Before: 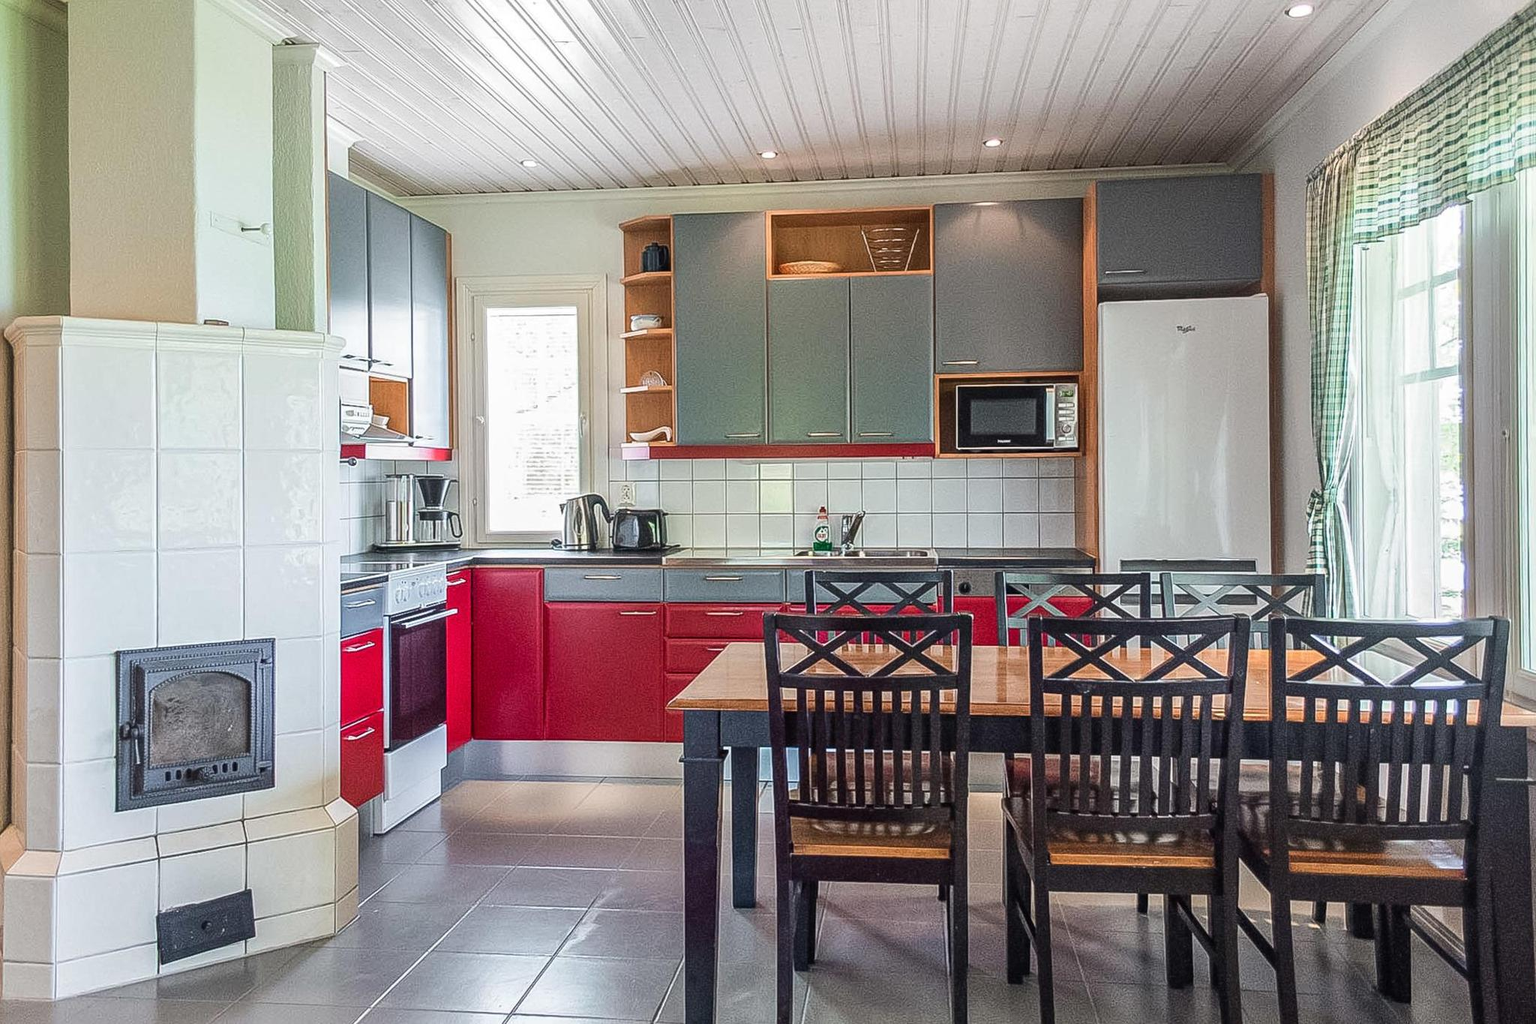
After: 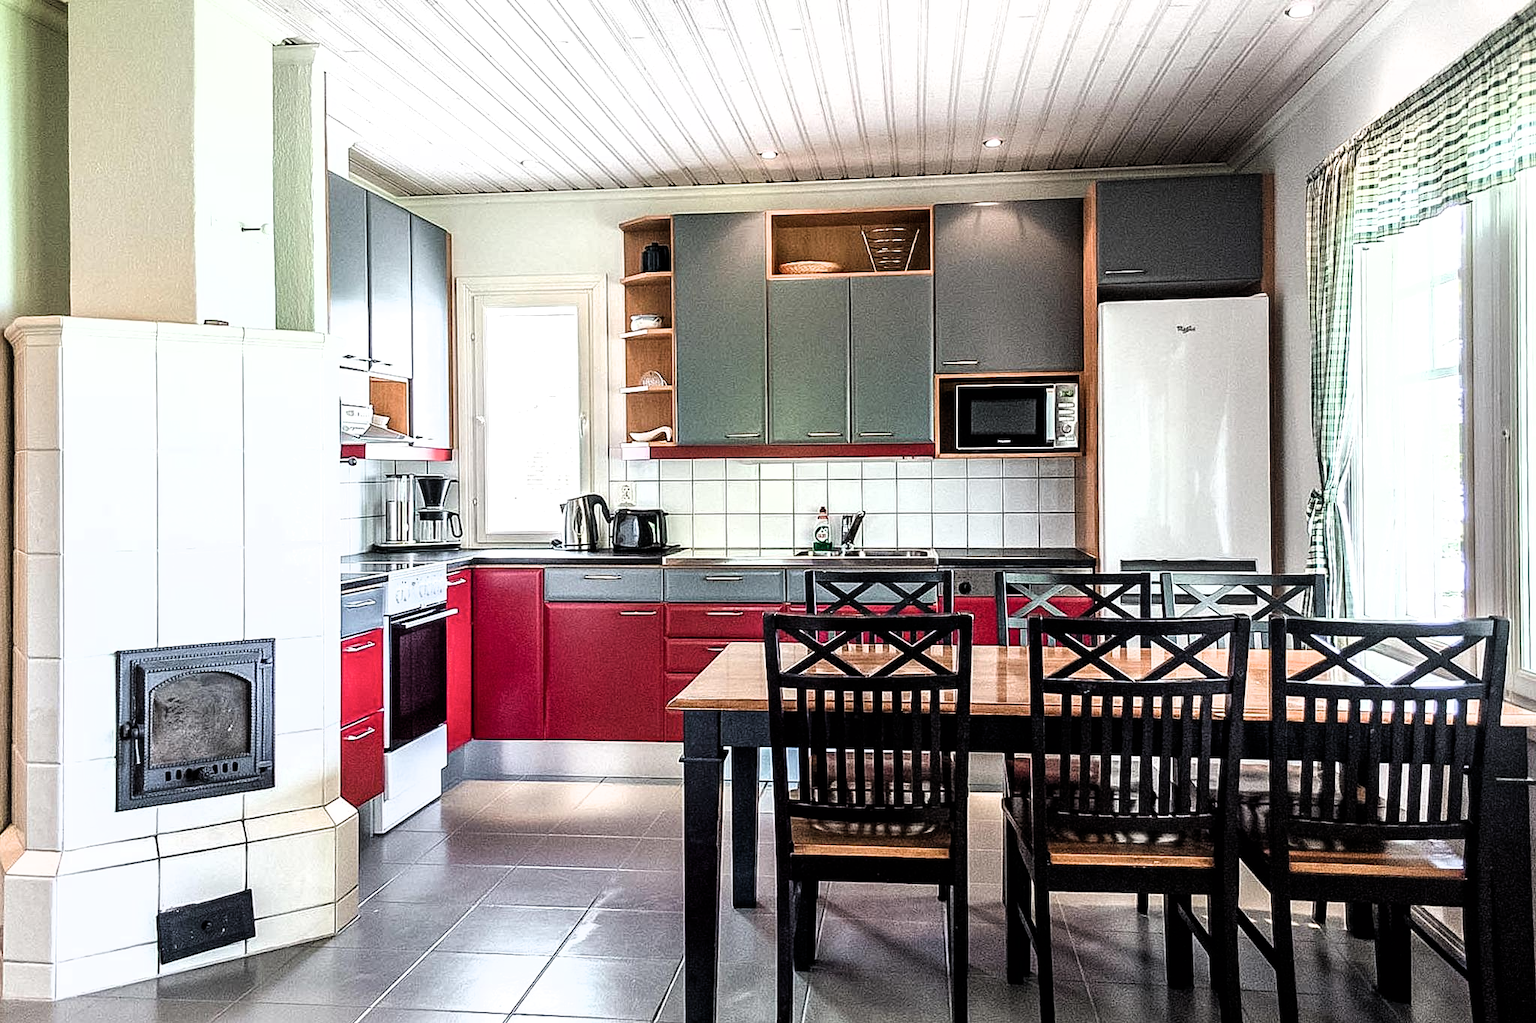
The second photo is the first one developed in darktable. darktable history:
filmic rgb: black relative exposure -8.25 EV, white relative exposure 2.22 EV, hardness 7.18, latitude 85.38%, contrast 1.685, highlights saturation mix -4.37%, shadows ↔ highlights balance -1.86%
